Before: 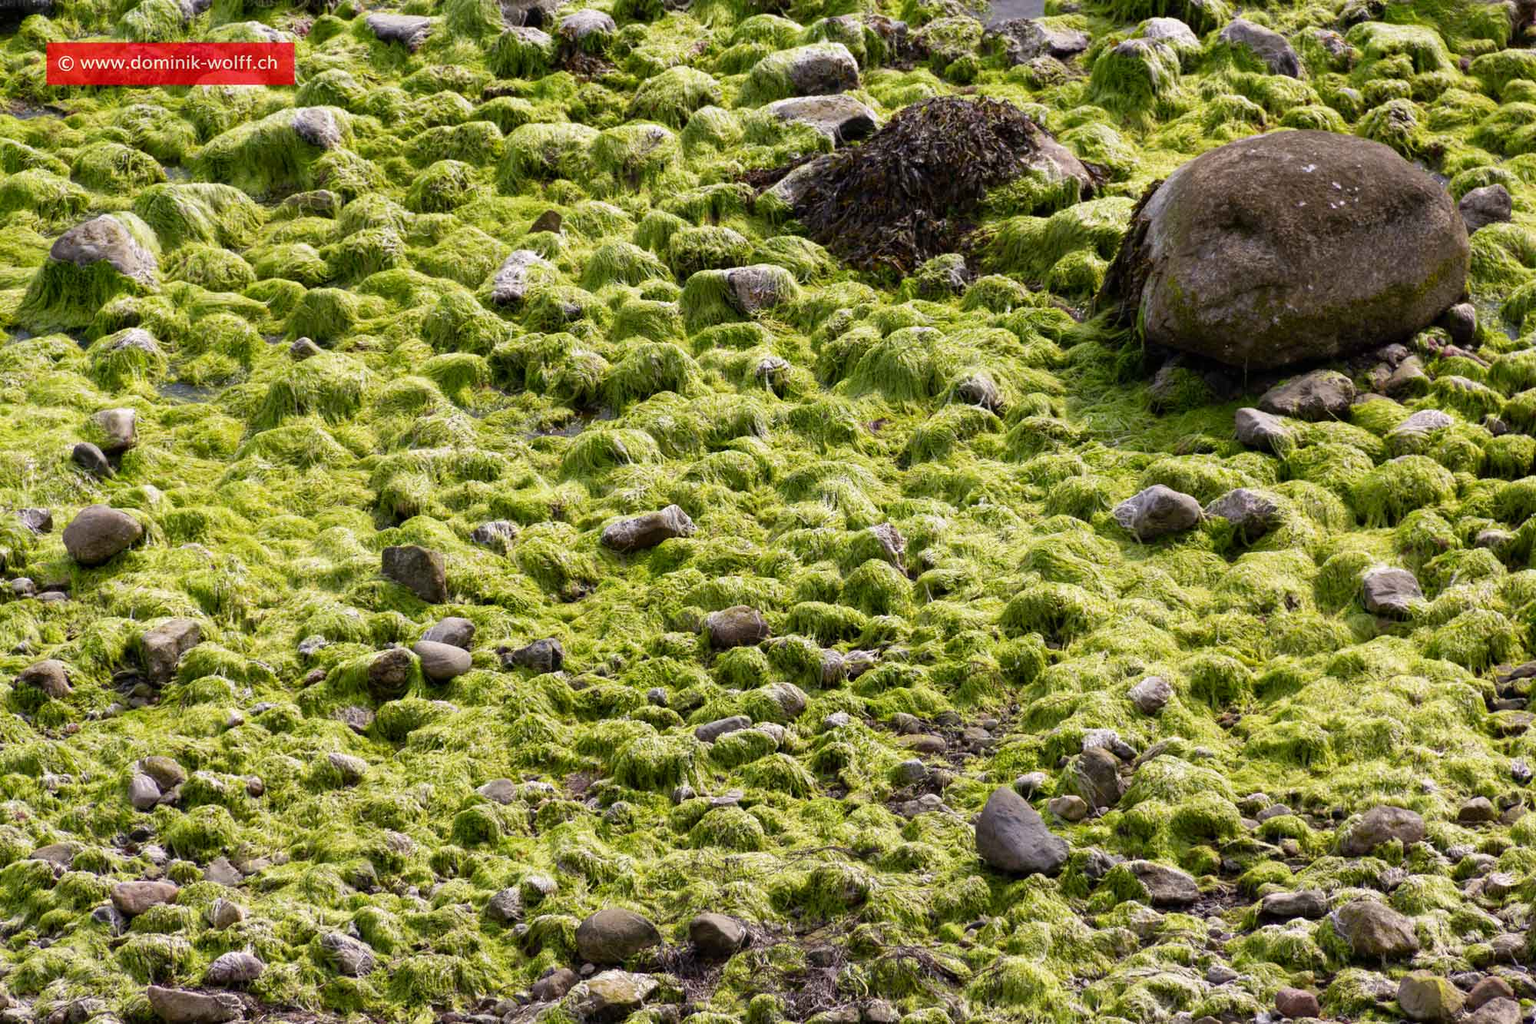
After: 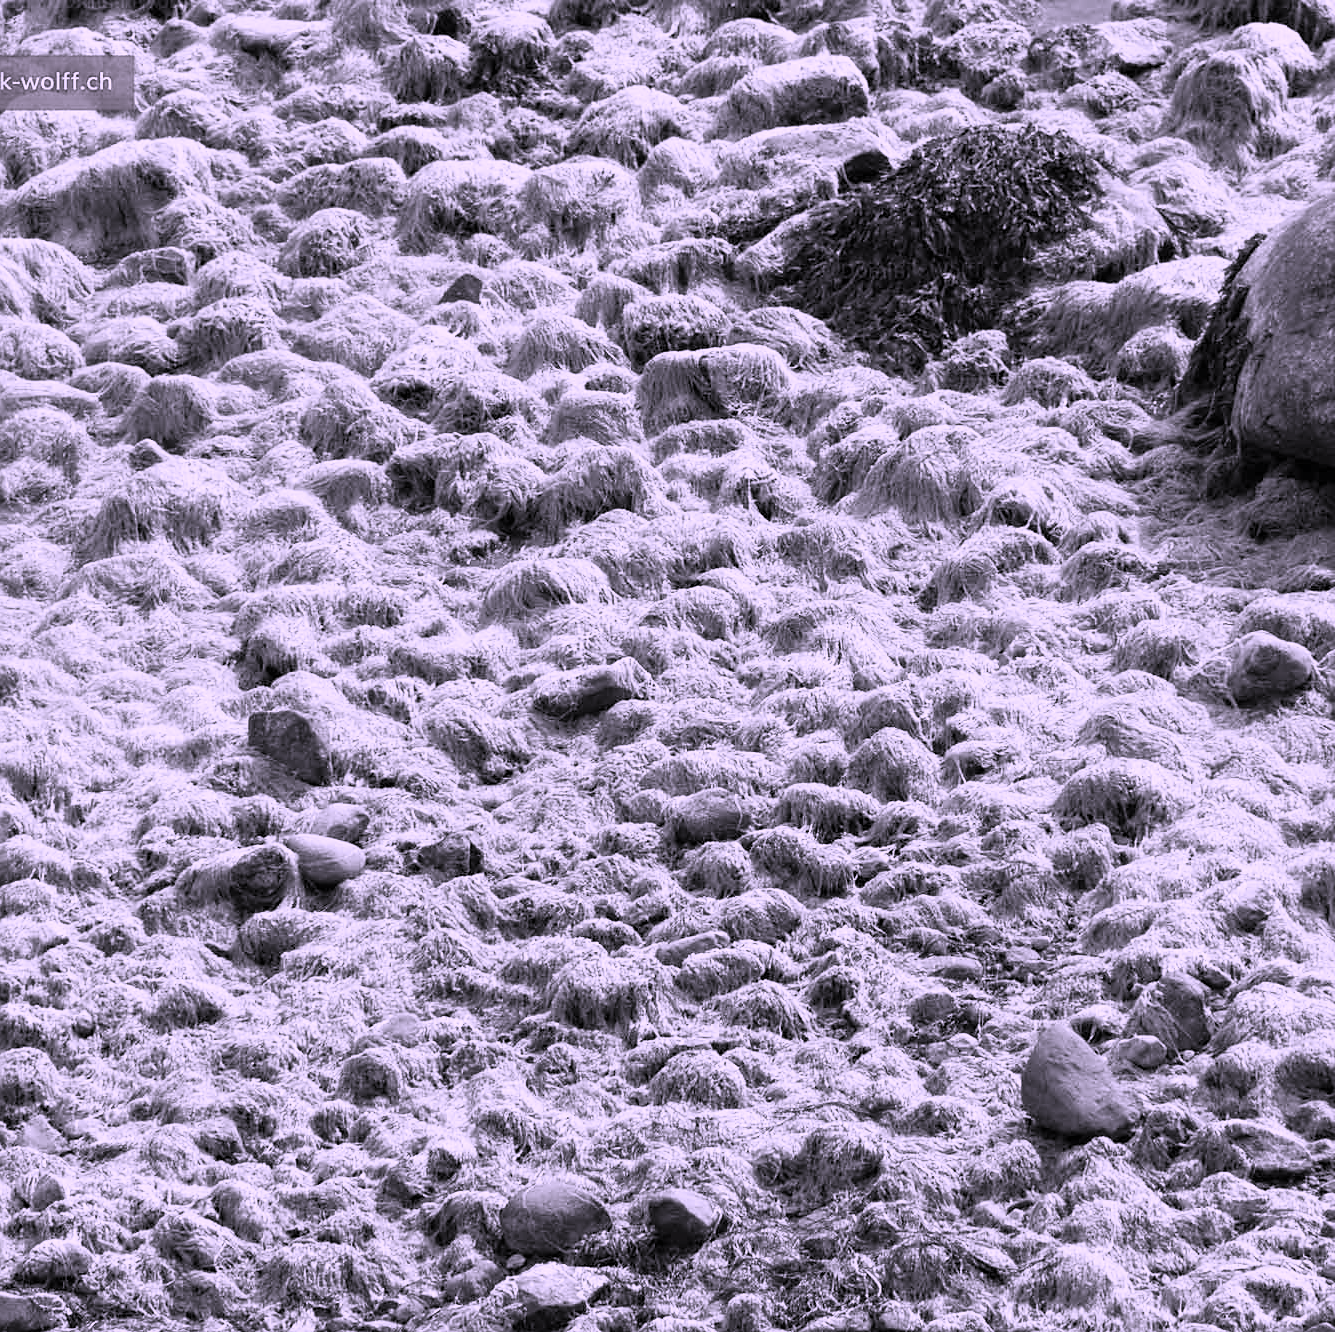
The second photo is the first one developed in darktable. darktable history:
color calibration: illuminant custom, x 0.372, y 0.383, temperature 4280.91 K, saturation algorithm version 1 (2020)
color correction: highlights a* 15.24, highlights b* -24.4
crop and rotate: left 12.474%, right 20.771%
base curve: curves: ch0 [(0, 0) (0.088, 0.125) (0.176, 0.251) (0.354, 0.501) (0.613, 0.749) (1, 0.877)], preserve colors none
sharpen: radius 1.446, amount 0.393, threshold 1.458
contrast brightness saturation: saturation -0.985
